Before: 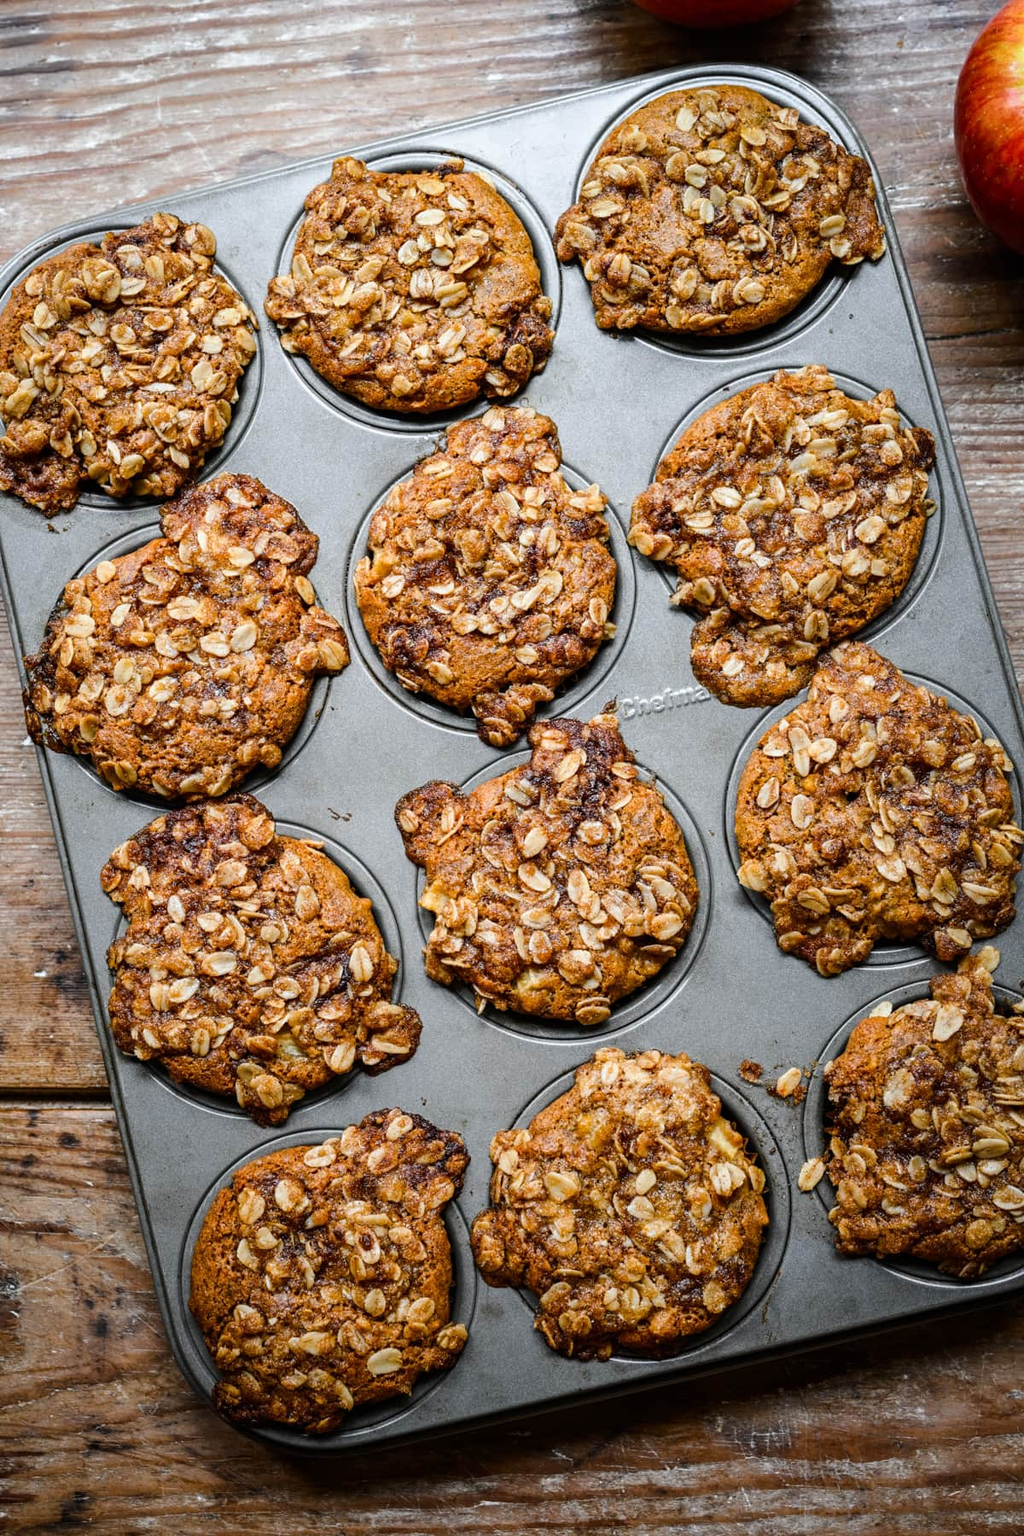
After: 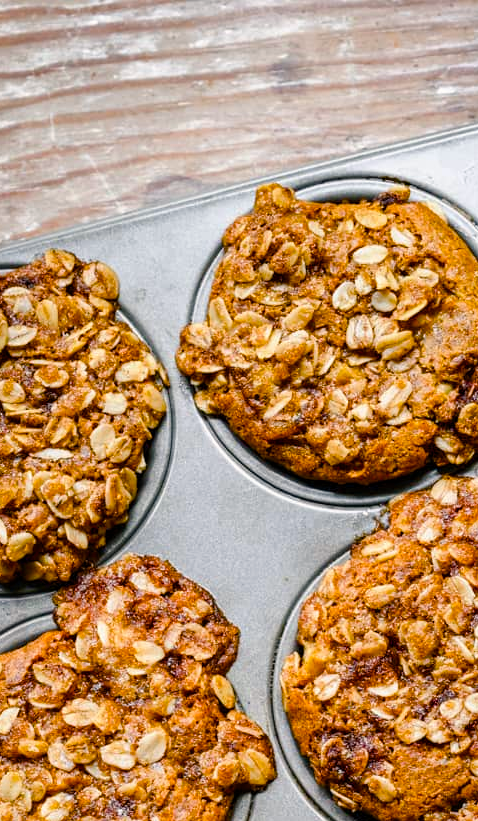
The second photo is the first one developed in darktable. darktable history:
crop and rotate: left 11.196%, top 0.052%, right 48.942%, bottom 54.3%
color balance rgb: shadows lift › chroma 0.714%, shadows lift › hue 114.34°, highlights gain › chroma 1.096%, highlights gain › hue 60.22°, linear chroma grading › shadows -9.675%, linear chroma grading › global chroma 19.939%, perceptual saturation grading › global saturation 20%, perceptual saturation grading › highlights -25.311%, perceptual saturation grading › shadows 49.445%
